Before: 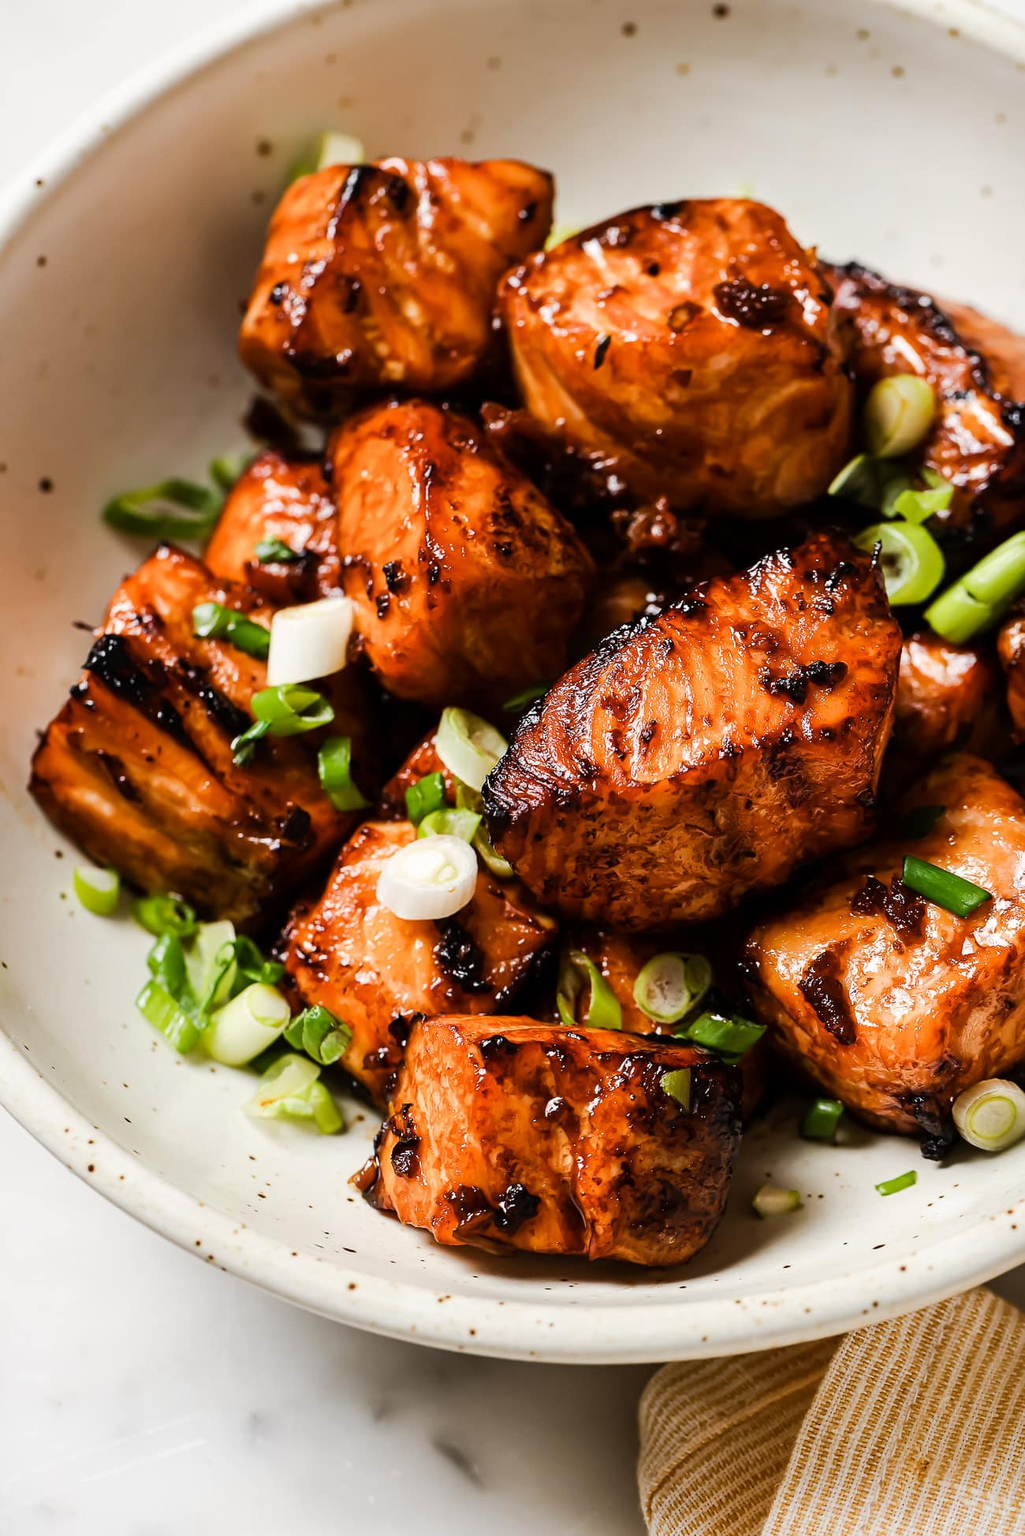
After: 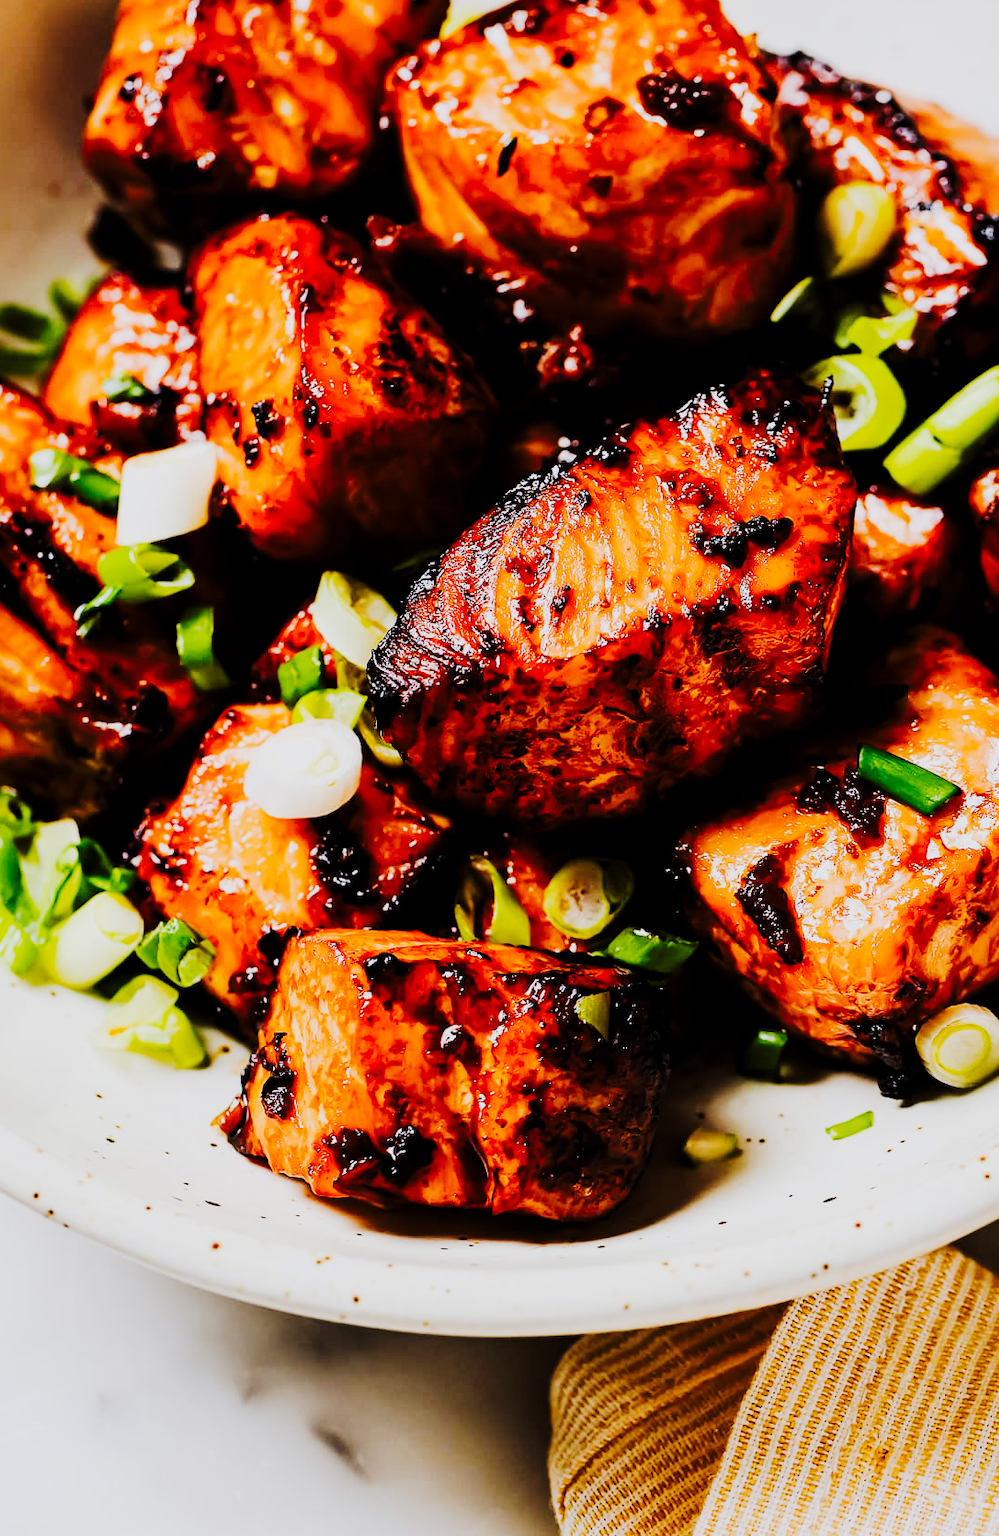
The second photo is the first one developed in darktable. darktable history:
color balance: lift [1, 1, 0.999, 1.001], gamma [1, 1.003, 1.005, 0.995], gain [1, 0.992, 0.988, 1.012], contrast 5%, output saturation 110%
white balance: red 0.983, blue 1.036
crop: left 16.315%, top 14.246%
filmic rgb: black relative exposure -6.98 EV, white relative exposure 5.63 EV, hardness 2.86
tone curve: curves: ch0 [(0, 0) (0.003, 0.002) (0.011, 0.008) (0.025, 0.017) (0.044, 0.027) (0.069, 0.037) (0.1, 0.052) (0.136, 0.074) (0.177, 0.11) (0.224, 0.155) (0.277, 0.237) (0.335, 0.34) (0.399, 0.467) (0.468, 0.584) (0.543, 0.683) (0.623, 0.762) (0.709, 0.827) (0.801, 0.888) (0.898, 0.947) (1, 1)], preserve colors none
